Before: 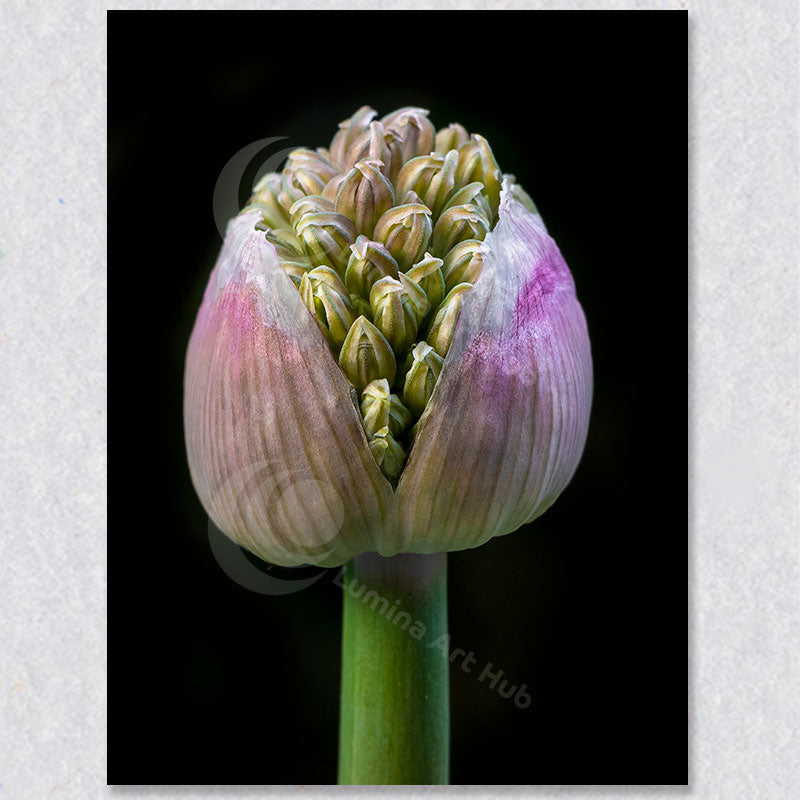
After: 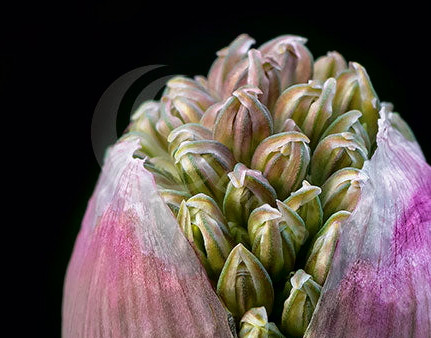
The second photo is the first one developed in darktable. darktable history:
crop: left 15.306%, top 9.065%, right 30.789%, bottom 48.638%
tone curve: curves: ch0 [(0, 0) (0.106, 0.041) (0.256, 0.197) (0.37, 0.336) (0.513, 0.481) (0.667, 0.629) (1, 1)]; ch1 [(0, 0) (0.502, 0.505) (0.553, 0.577) (1, 1)]; ch2 [(0, 0) (0.5, 0.495) (0.56, 0.544) (1, 1)], color space Lab, independent channels, preserve colors none
